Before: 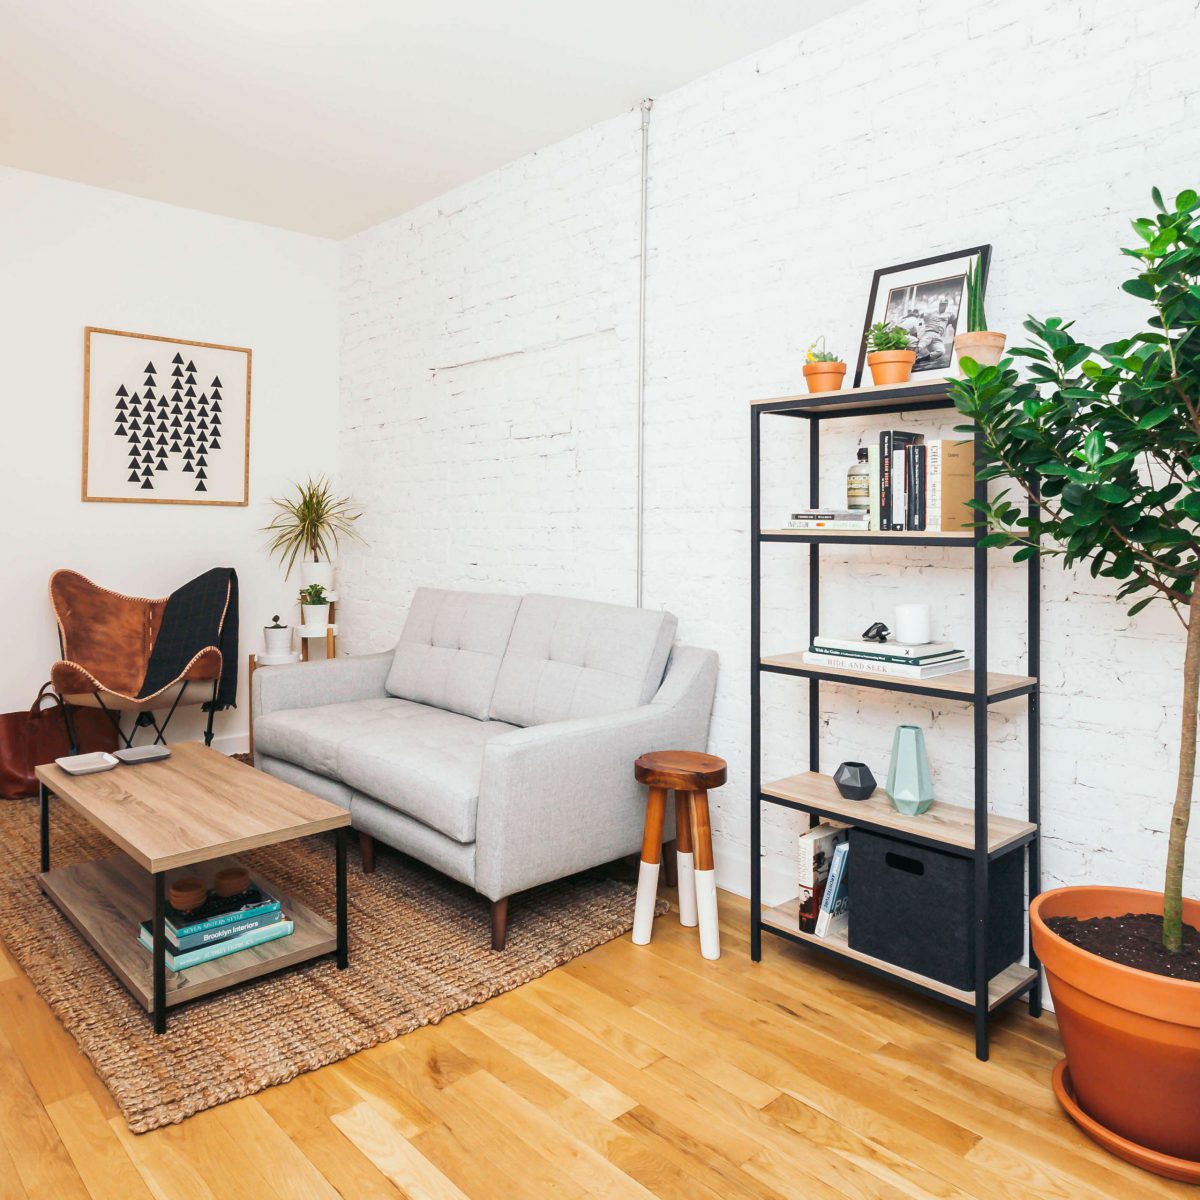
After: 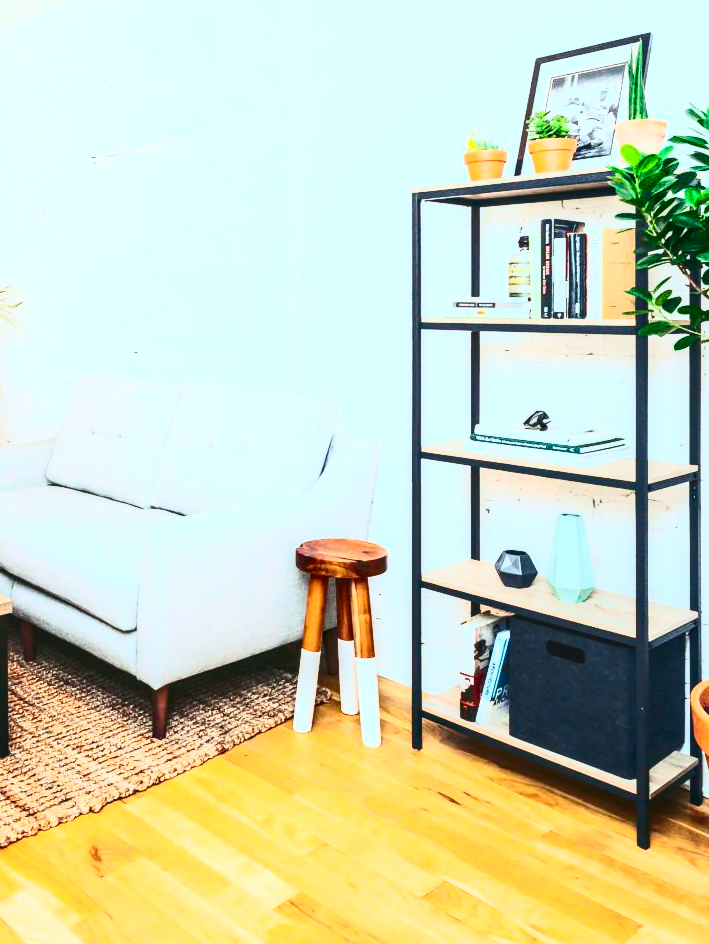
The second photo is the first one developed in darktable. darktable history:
local contrast: detail 130%
color zones: curves: ch1 [(0, 0.469) (0.01, 0.469) (0.12, 0.446) (0.248, 0.469) (0.5, 0.5) (0.748, 0.5) (0.99, 0.469) (1, 0.469)]
contrast brightness saturation: contrast 0.62, brightness 0.34, saturation 0.14
tone curve: curves: ch0 [(0, 0.021) (0.059, 0.053) (0.212, 0.18) (0.337, 0.304) (0.495, 0.505) (0.725, 0.731) (0.89, 0.919) (1, 1)]; ch1 [(0, 0) (0.094, 0.081) (0.311, 0.282) (0.421, 0.417) (0.479, 0.475) (0.54, 0.55) (0.615, 0.65) (0.683, 0.688) (1, 1)]; ch2 [(0, 0) (0.257, 0.217) (0.44, 0.431) (0.498, 0.507) (0.603, 0.598) (1, 1)], color space Lab, independent channels, preserve colors none
crop and rotate: left 28.256%, top 17.734%, right 12.656%, bottom 3.573%
white balance: red 0.925, blue 1.046
color balance rgb: perceptual saturation grading › global saturation 25%, perceptual brilliance grading › mid-tones 10%, perceptual brilliance grading › shadows 15%, global vibrance 20%
